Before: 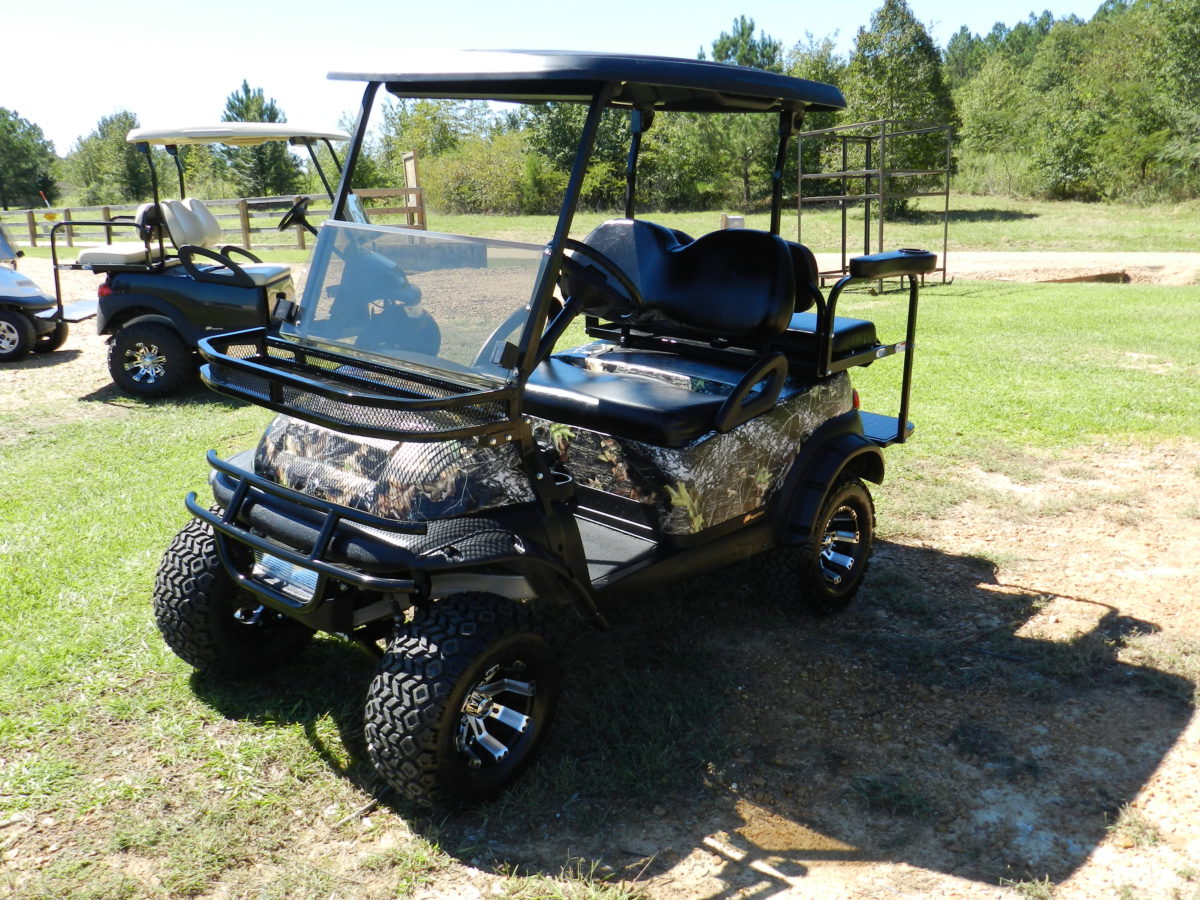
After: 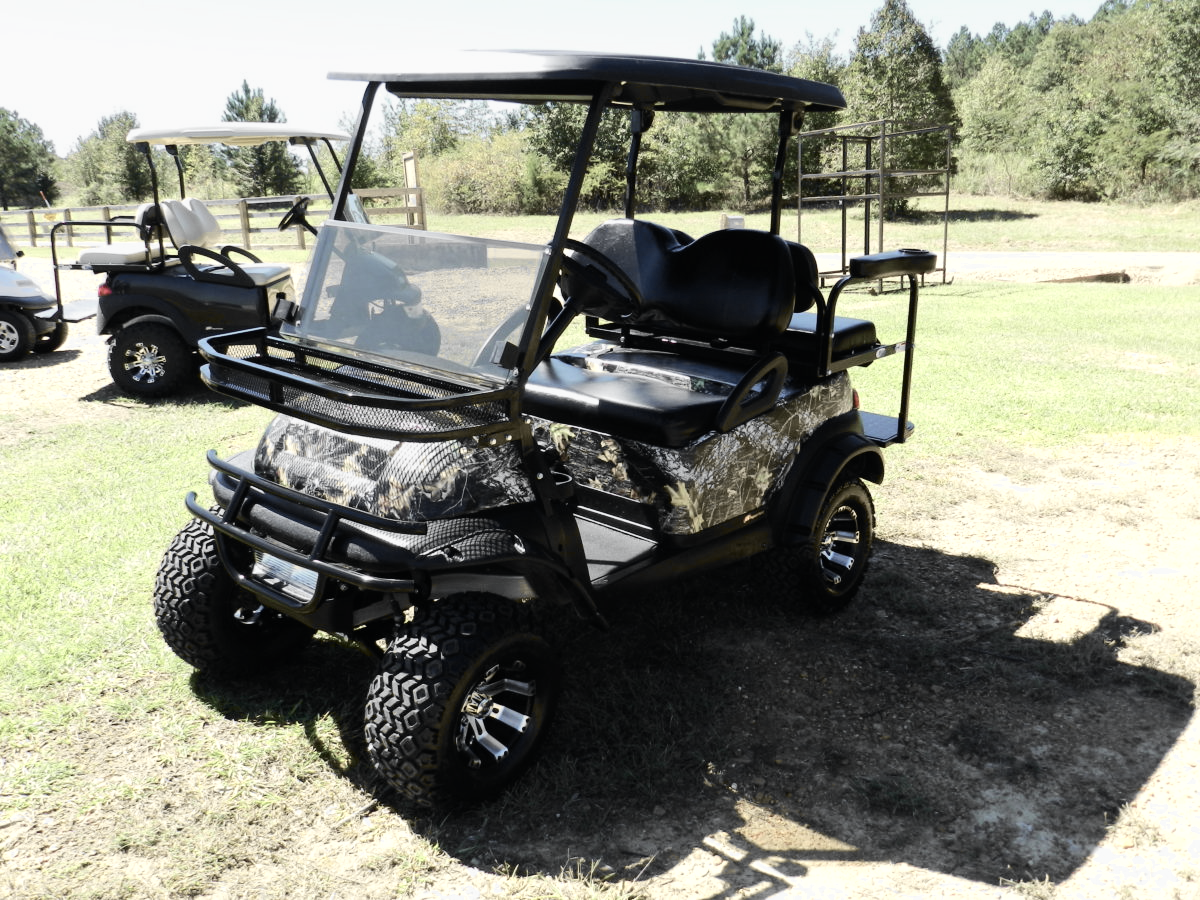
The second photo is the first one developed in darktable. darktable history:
tone curve: curves: ch0 [(0, 0) (0.071, 0.047) (0.266, 0.26) (0.483, 0.554) (0.753, 0.811) (1, 0.983)]; ch1 [(0, 0) (0.346, 0.307) (0.408, 0.387) (0.463, 0.465) (0.482, 0.493) (0.502, 0.499) (0.517, 0.502) (0.55, 0.548) (0.597, 0.61) (0.651, 0.698) (1, 1)]; ch2 [(0, 0) (0.346, 0.34) (0.434, 0.46) (0.485, 0.494) (0.5, 0.498) (0.517, 0.506) (0.526, 0.545) (0.583, 0.61) (0.625, 0.659) (1, 1)], color space Lab, independent channels, preserve colors none
exposure: exposure 0 EV, compensate highlight preservation false
color zones: curves: ch0 [(0, 0.6) (0.129, 0.585) (0.193, 0.596) (0.429, 0.5) (0.571, 0.5) (0.714, 0.5) (0.857, 0.5) (1, 0.6)]; ch1 [(0, 0.453) (0.112, 0.245) (0.213, 0.252) (0.429, 0.233) (0.571, 0.231) (0.683, 0.242) (0.857, 0.296) (1, 0.453)]
